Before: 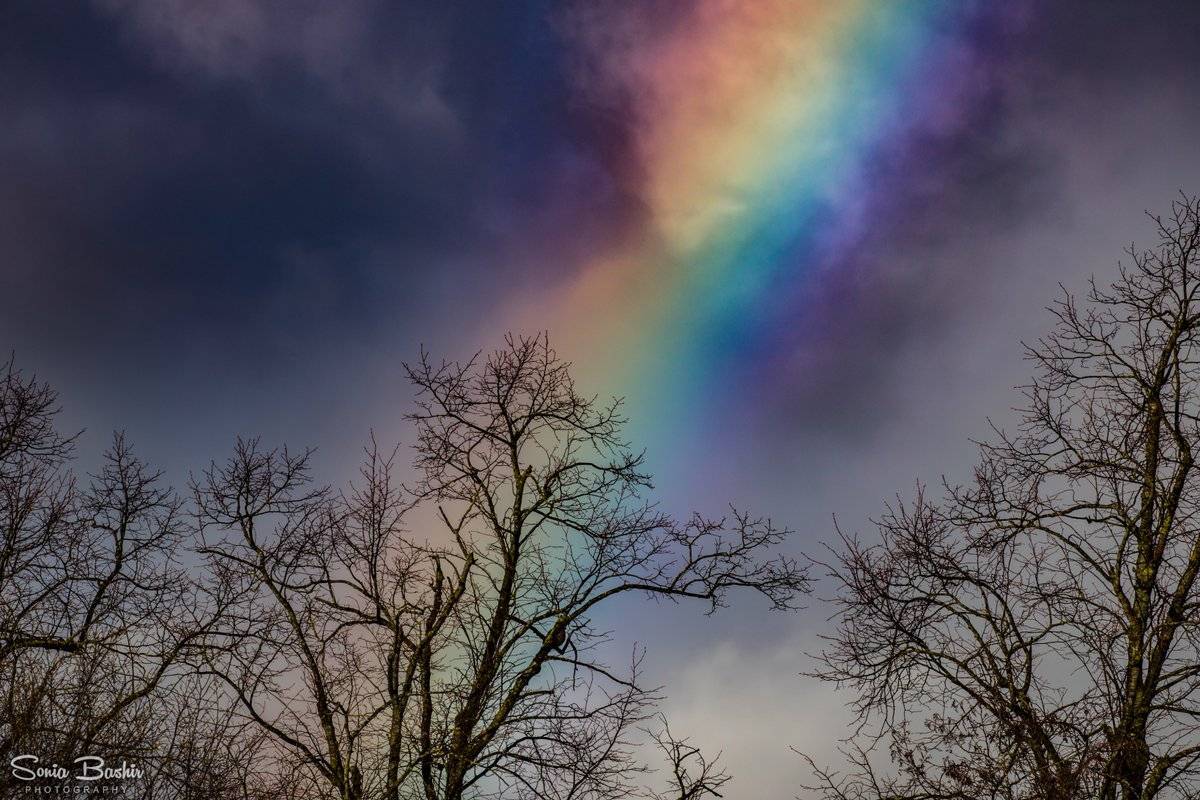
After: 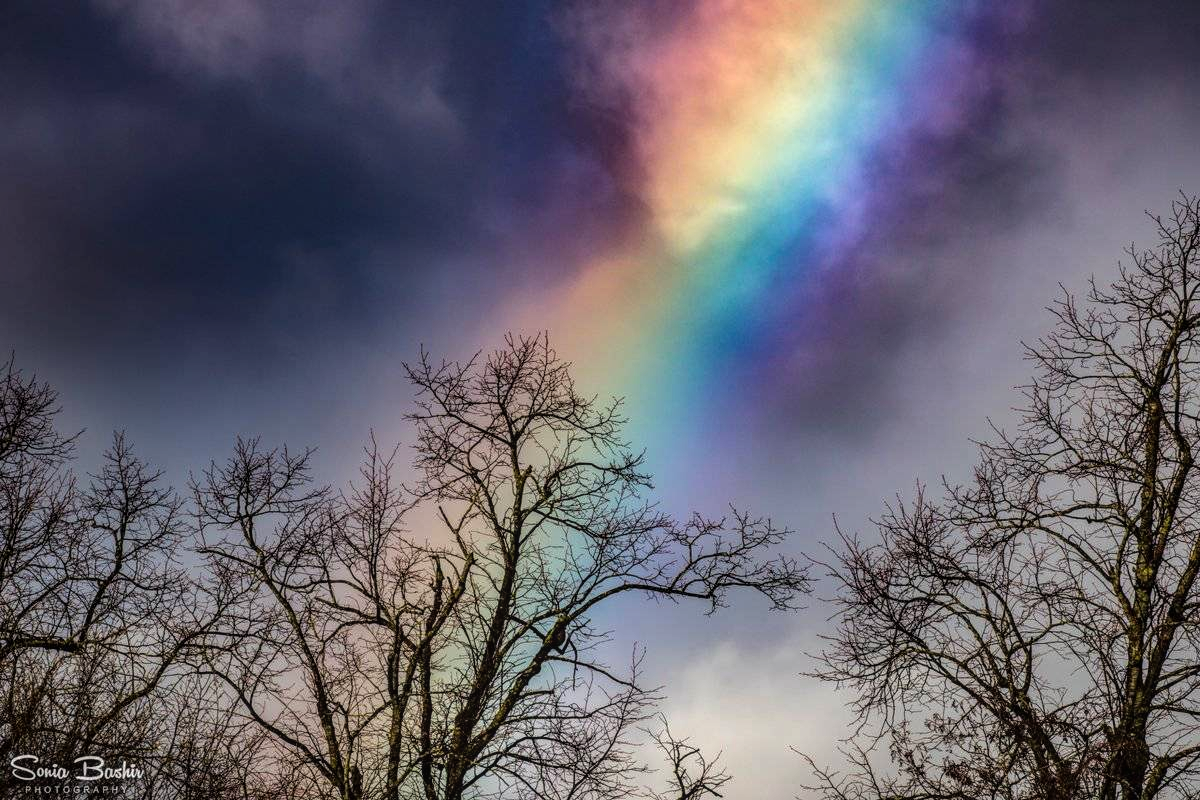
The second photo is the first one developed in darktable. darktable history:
local contrast: detail 114%
tone equalizer: -8 EV -0.746 EV, -7 EV -0.712 EV, -6 EV -0.599 EV, -5 EV -0.365 EV, -3 EV 0.393 EV, -2 EV 0.6 EV, -1 EV 0.699 EV, +0 EV 0.765 EV
